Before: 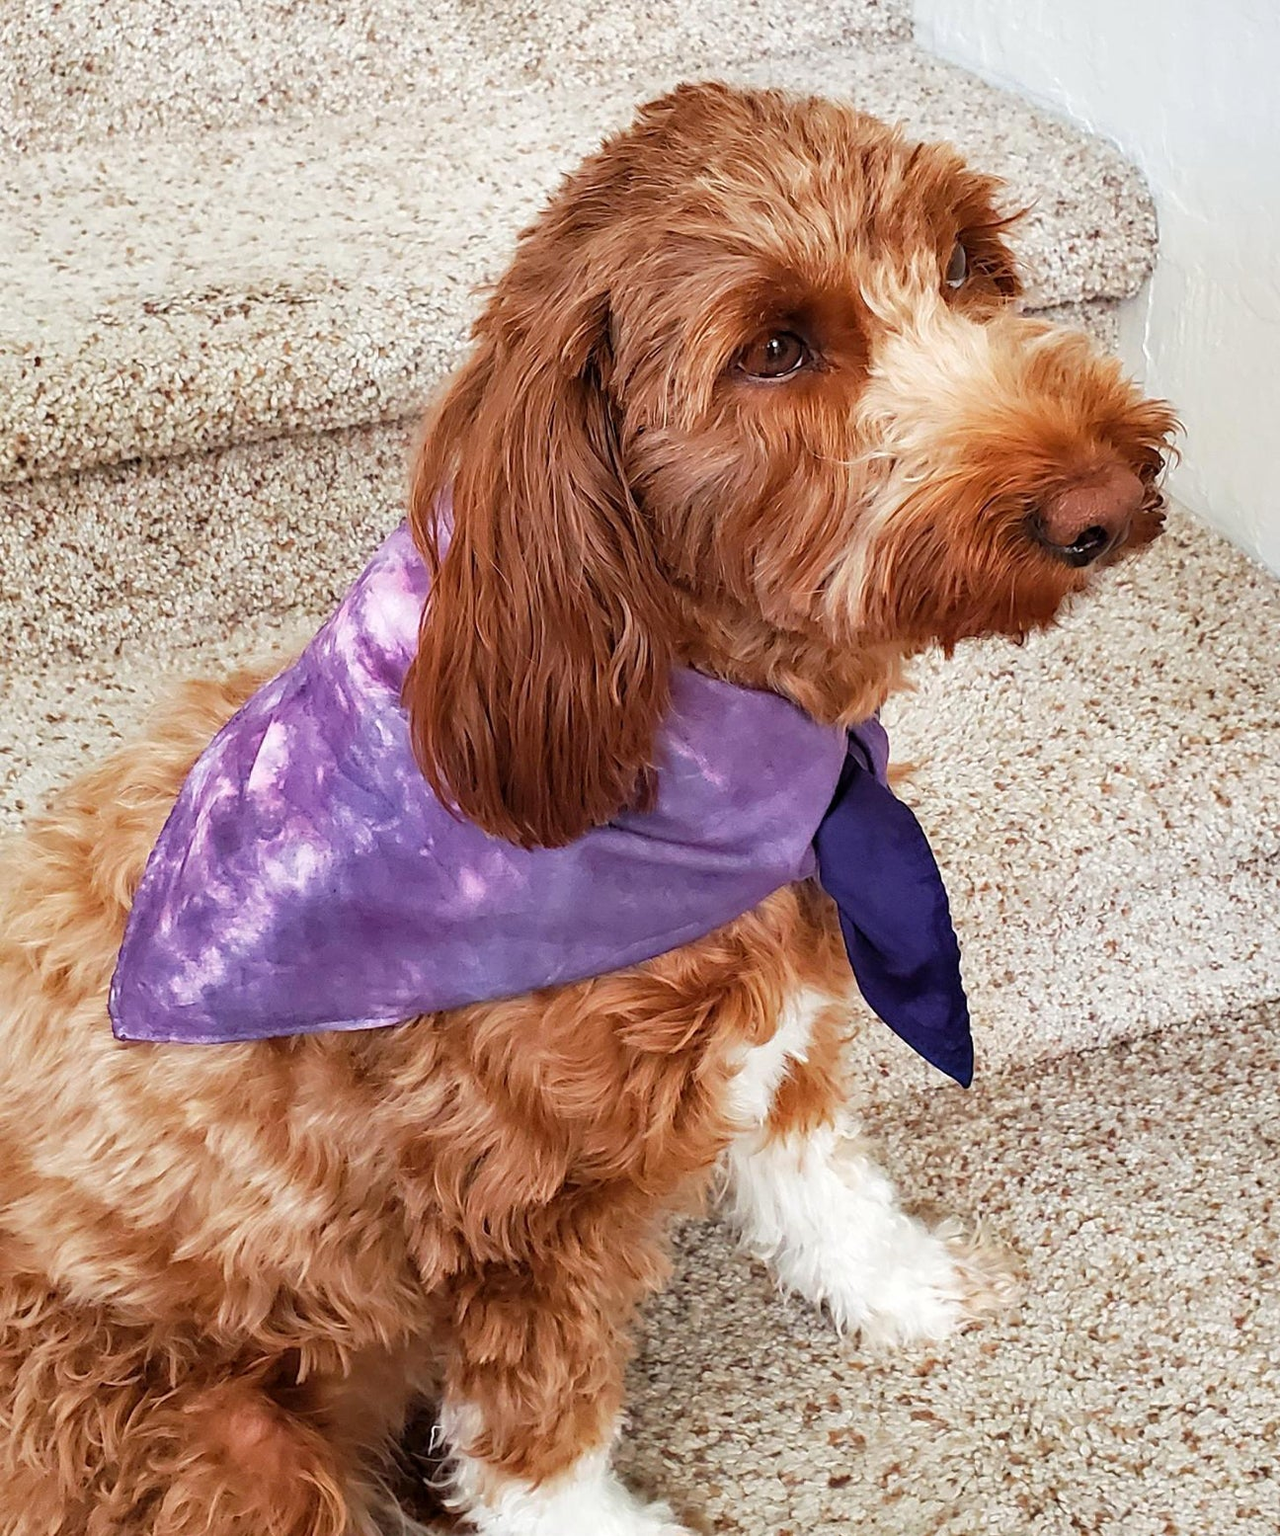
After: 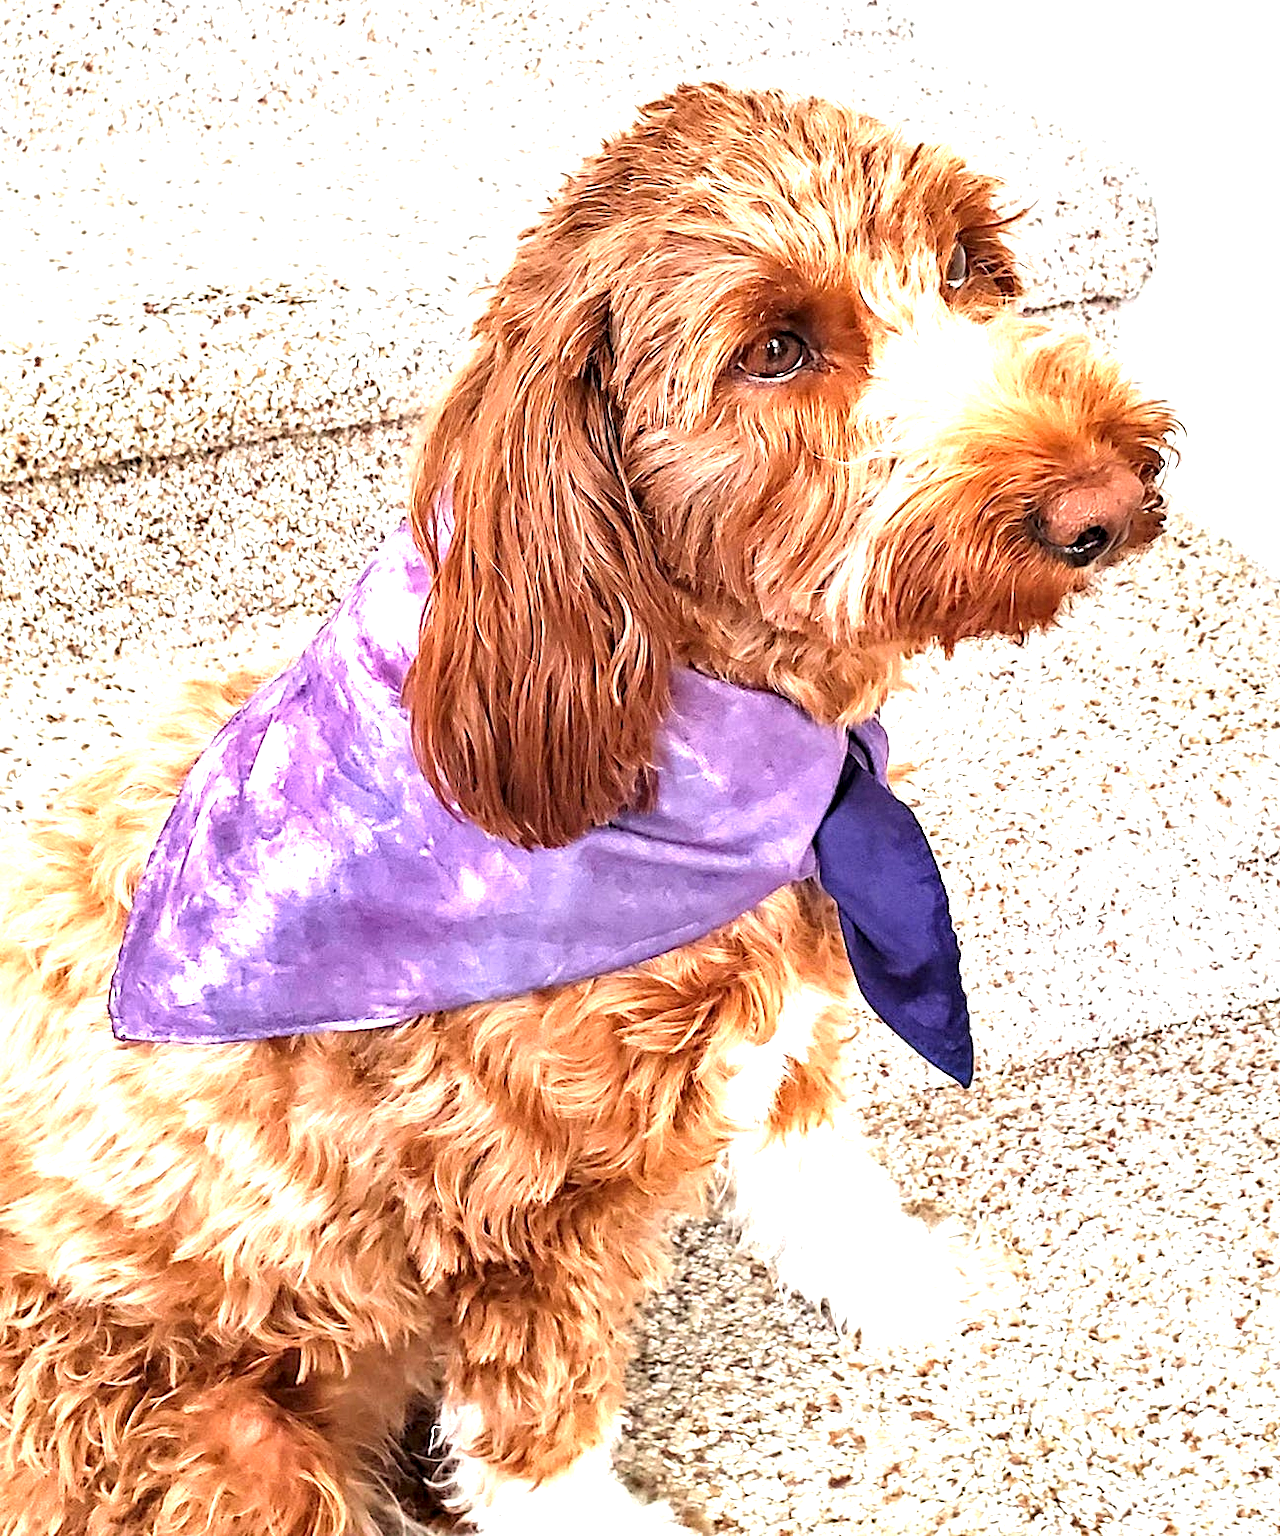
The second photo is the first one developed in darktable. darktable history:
contrast equalizer: octaves 7, y [[0.502, 0.517, 0.543, 0.576, 0.611, 0.631], [0.5 ×6], [0.5 ×6], [0 ×6], [0 ×6]]
exposure: black level correction 0, exposure 1.45 EV, compensate exposure bias true, compensate highlight preservation false
